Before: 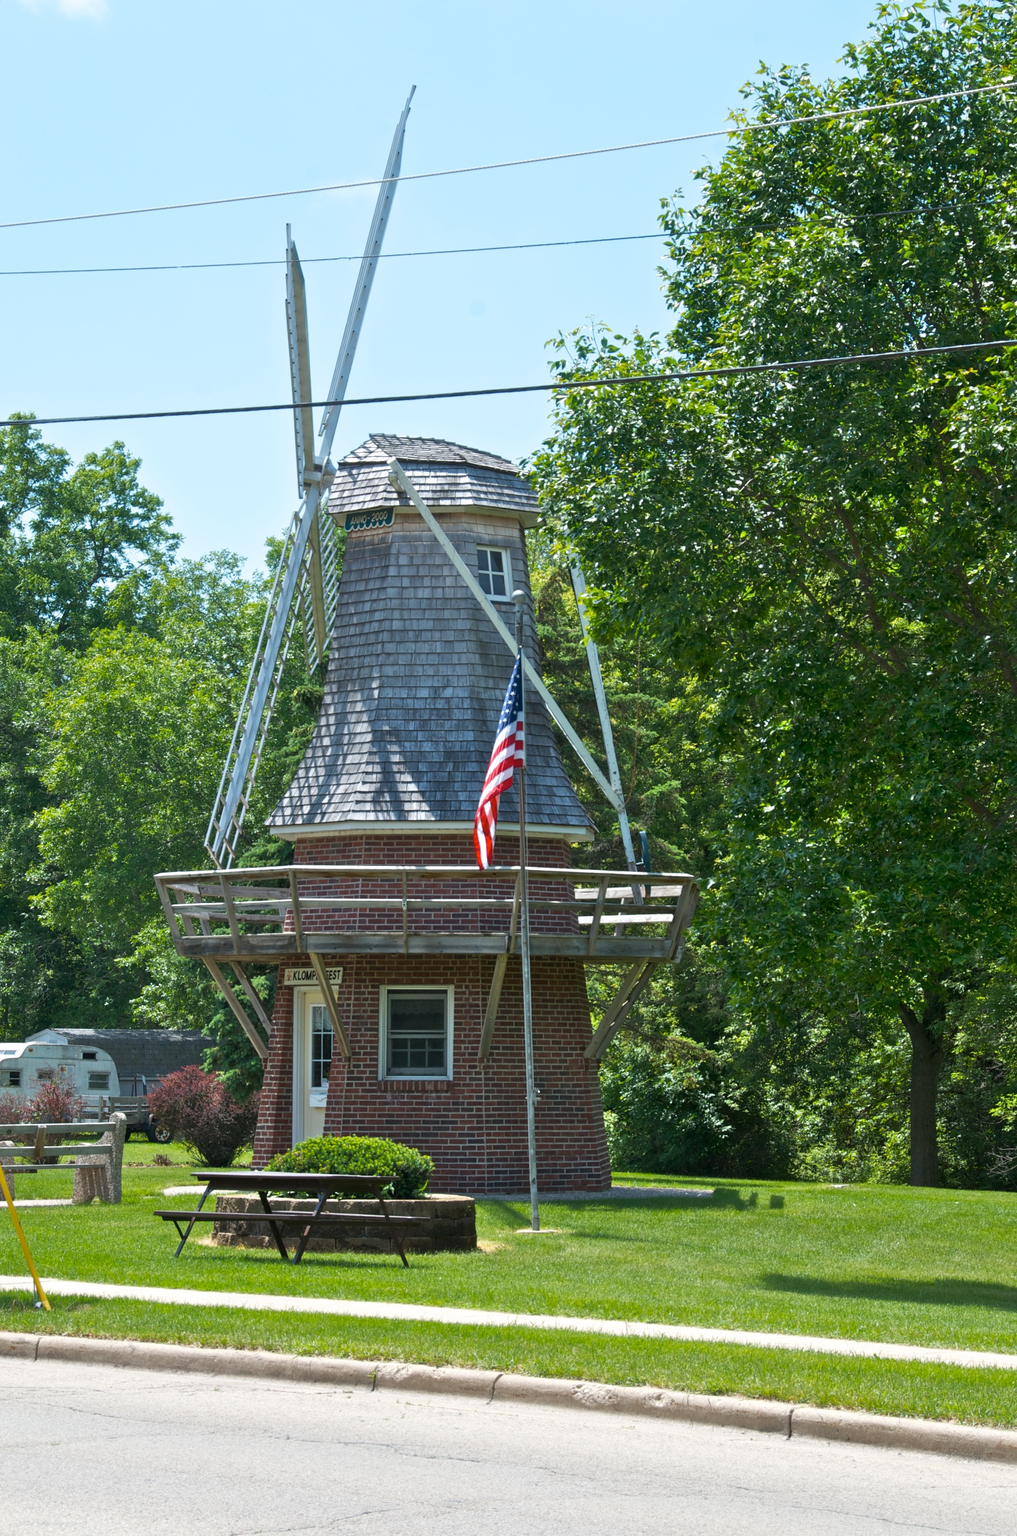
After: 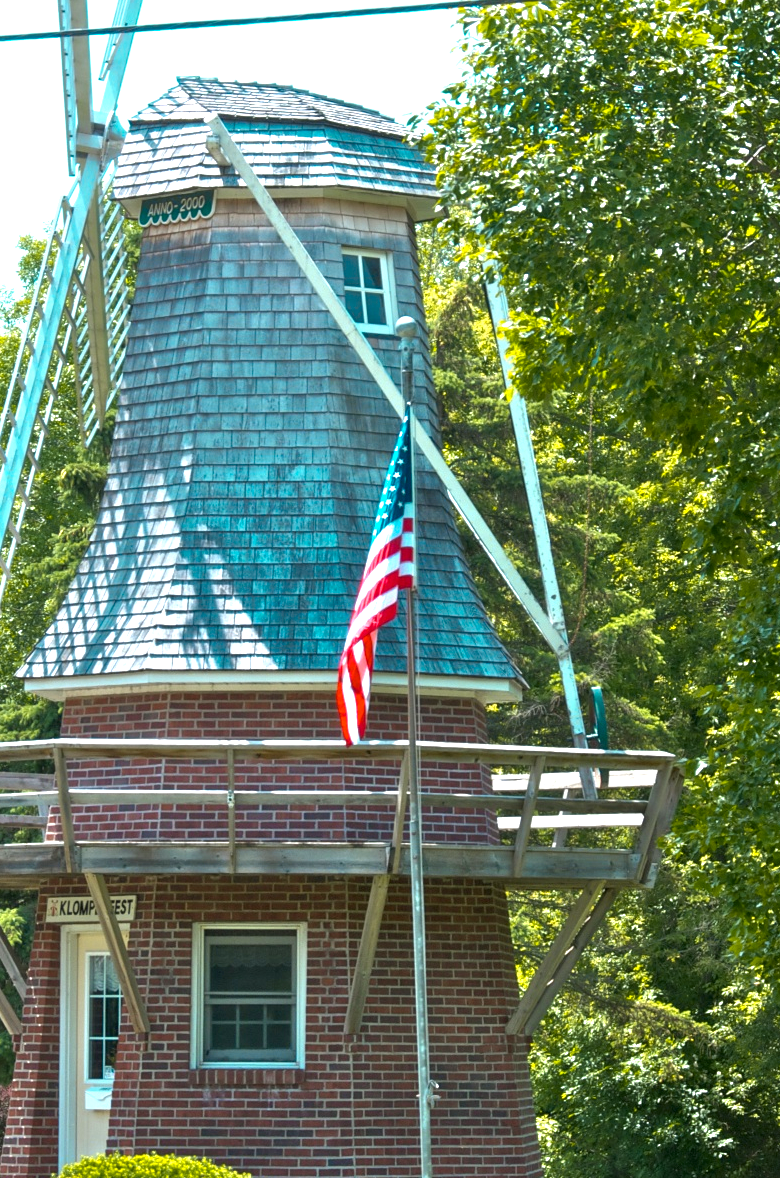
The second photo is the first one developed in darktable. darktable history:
base curve: curves: ch0 [(0, 0) (0.74, 0.67) (1, 1)]
color zones: curves: ch0 [(0.254, 0.492) (0.724, 0.62)]; ch1 [(0.25, 0.528) (0.719, 0.796)]; ch2 [(0, 0.472) (0.25, 0.5) (0.73, 0.184)]
crop: left 25%, top 25%, right 25%, bottom 25%
exposure: black level correction 0, exposure 0.9 EV, compensate highlight preservation false
